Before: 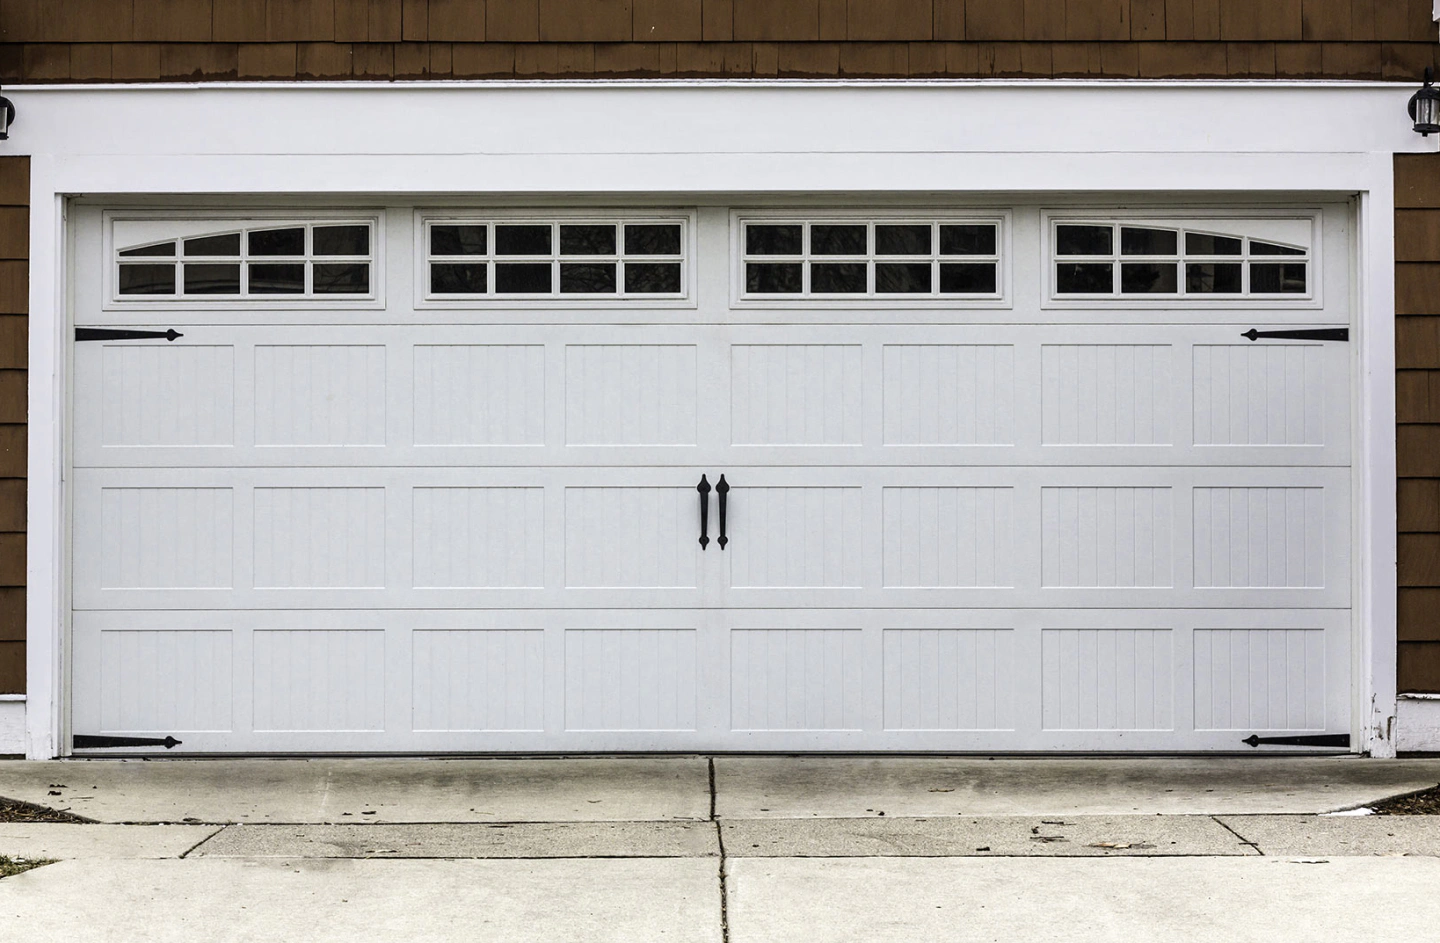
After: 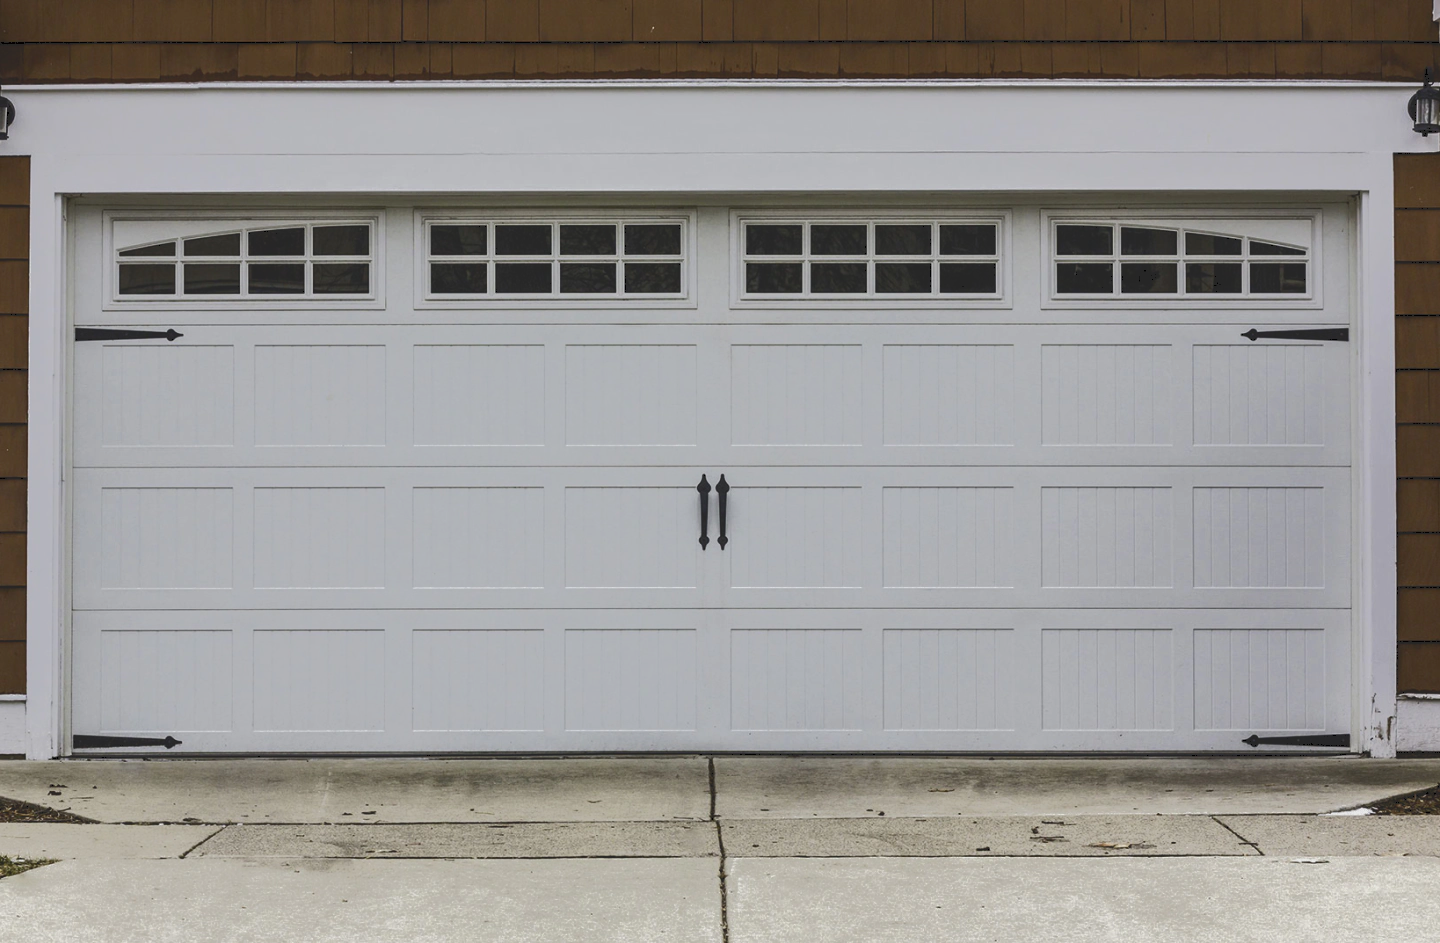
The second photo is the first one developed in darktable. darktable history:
tone curve: curves: ch0 [(0, 0) (0.003, 0.149) (0.011, 0.152) (0.025, 0.154) (0.044, 0.164) (0.069, 0.179) (0.1, 0.194) (0.136, 0.211) (0.177, 0.232) (0.224, 0.258) (0.277, 0.289) (0.335, 0.326) (0.399, 0.371) (0.468, 0.438) (0.543, 0.504) (0.623, 0.569) (0.709, 0.642) (0.801, 0.716) (0.898, 0.775) (1, 1)], color space Lab, independent channels, preserve colors none
exposure: black level correction 0.001, exposure -0.125 EV, compensate highlight preservation false
